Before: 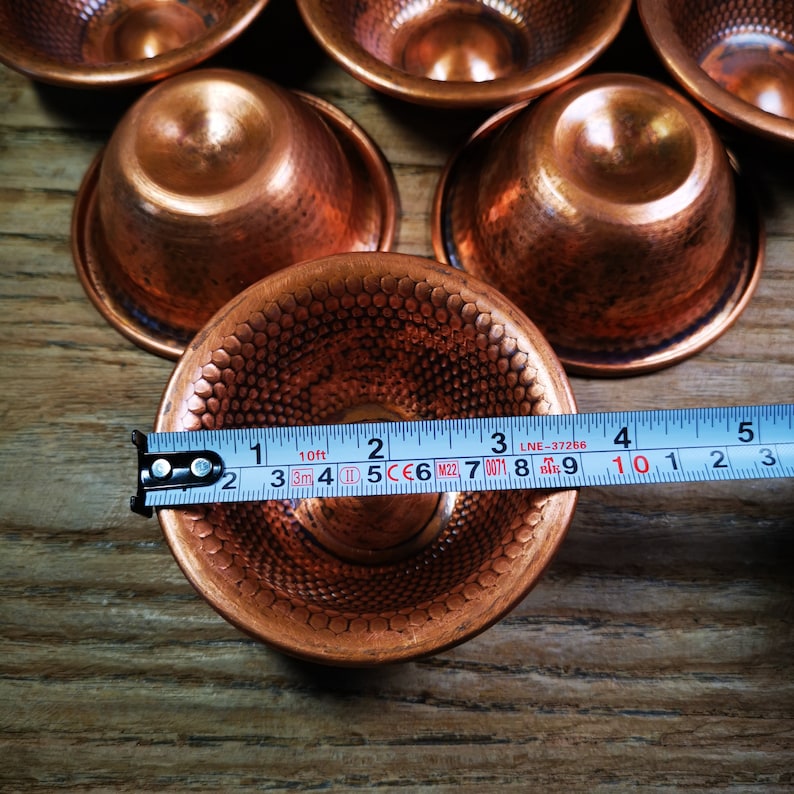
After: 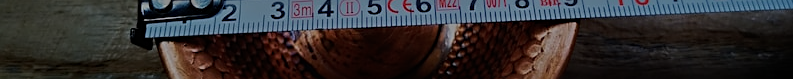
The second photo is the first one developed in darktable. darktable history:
sharpen: on, module defaults
crop and rotate: top 59.084%, bottom 30.916%
tone equalizer: -8 EV -2 EV, -7 EV -2 EV, -6 EV -2 EV, -5 EV -2 EV, -4 EV -2 EV, -3 EV -2 EV, -2 EV -2 EV, -1 EV -1.63 EV, +0 EV -2 EV
